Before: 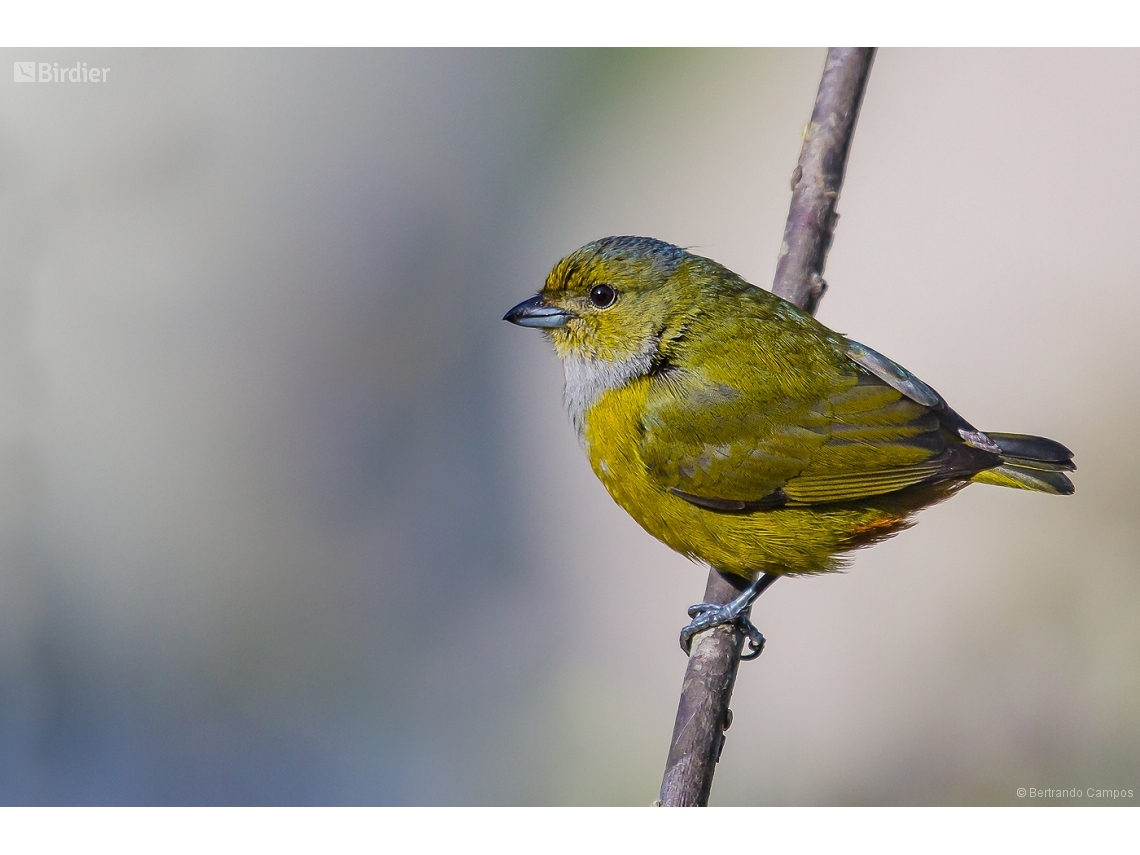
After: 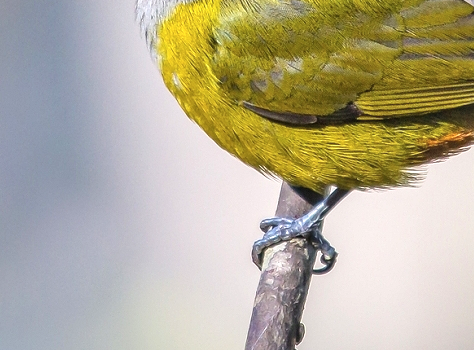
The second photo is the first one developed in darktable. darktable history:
local contrast: on, module defaults
crop: left 37.629%, top 45.21%, right 20.715%, bottom 13.774%
exposure: exposure 0.606 EV, compensate highlight preservation false
contrast brightness saturation: brightness 0.119
